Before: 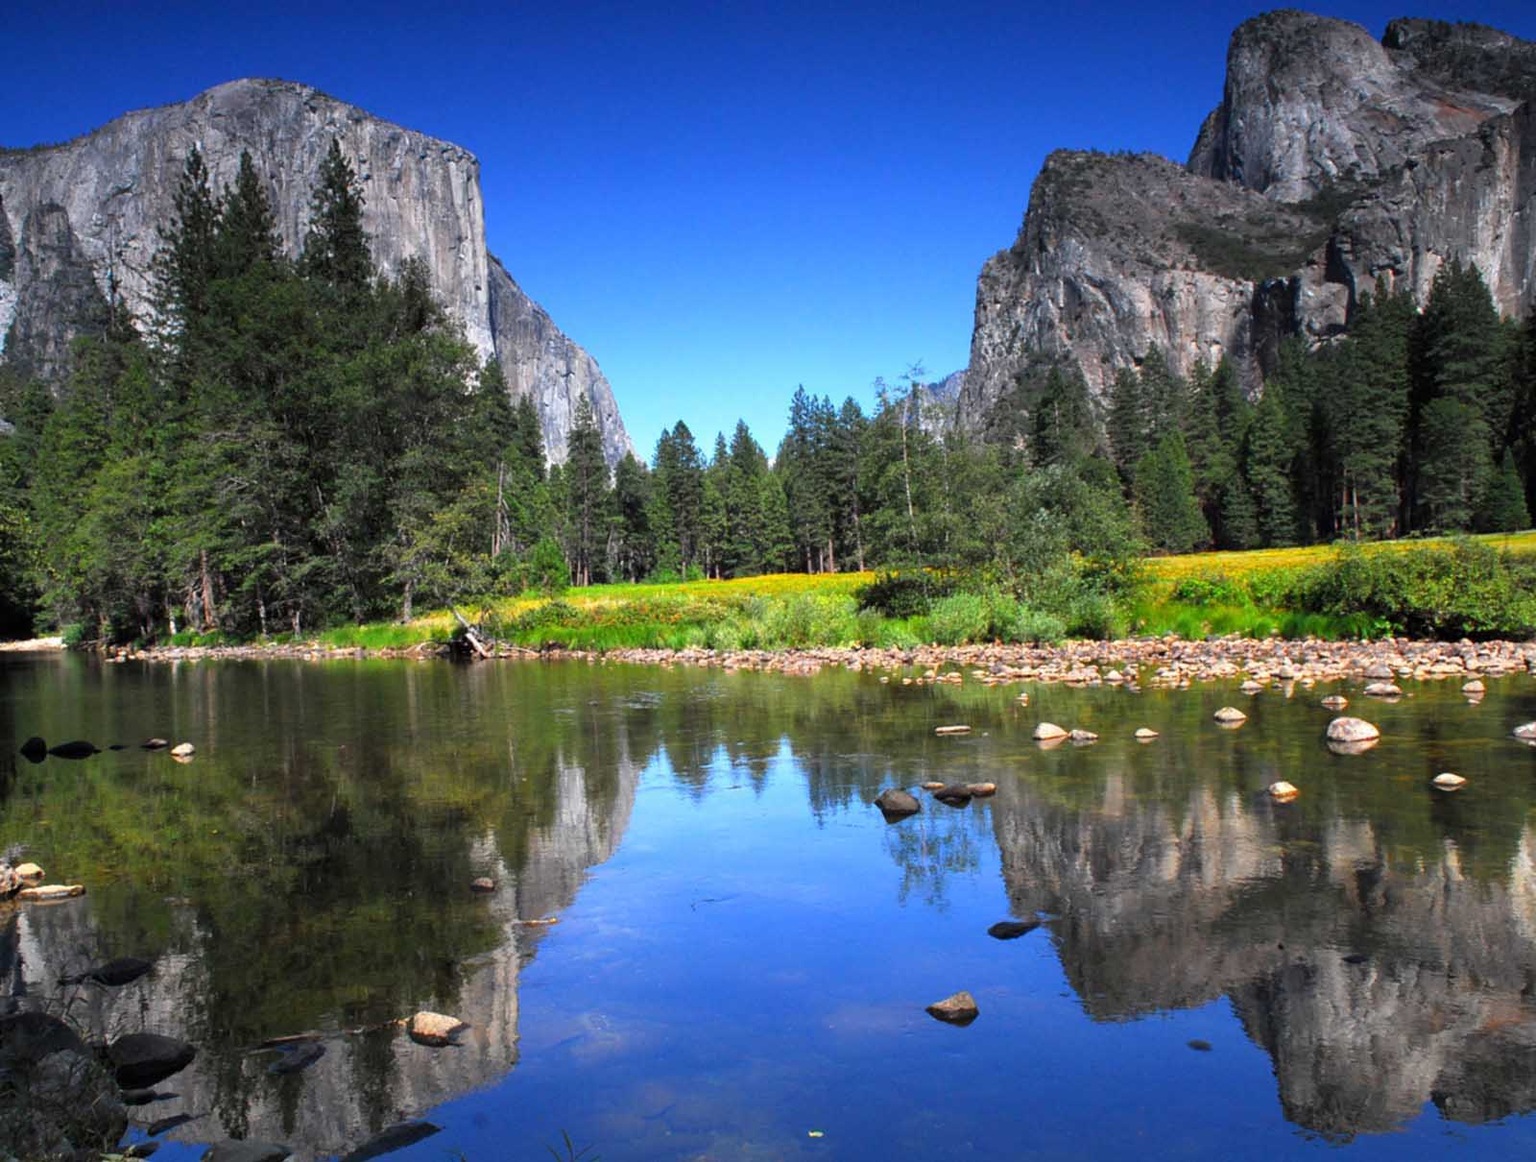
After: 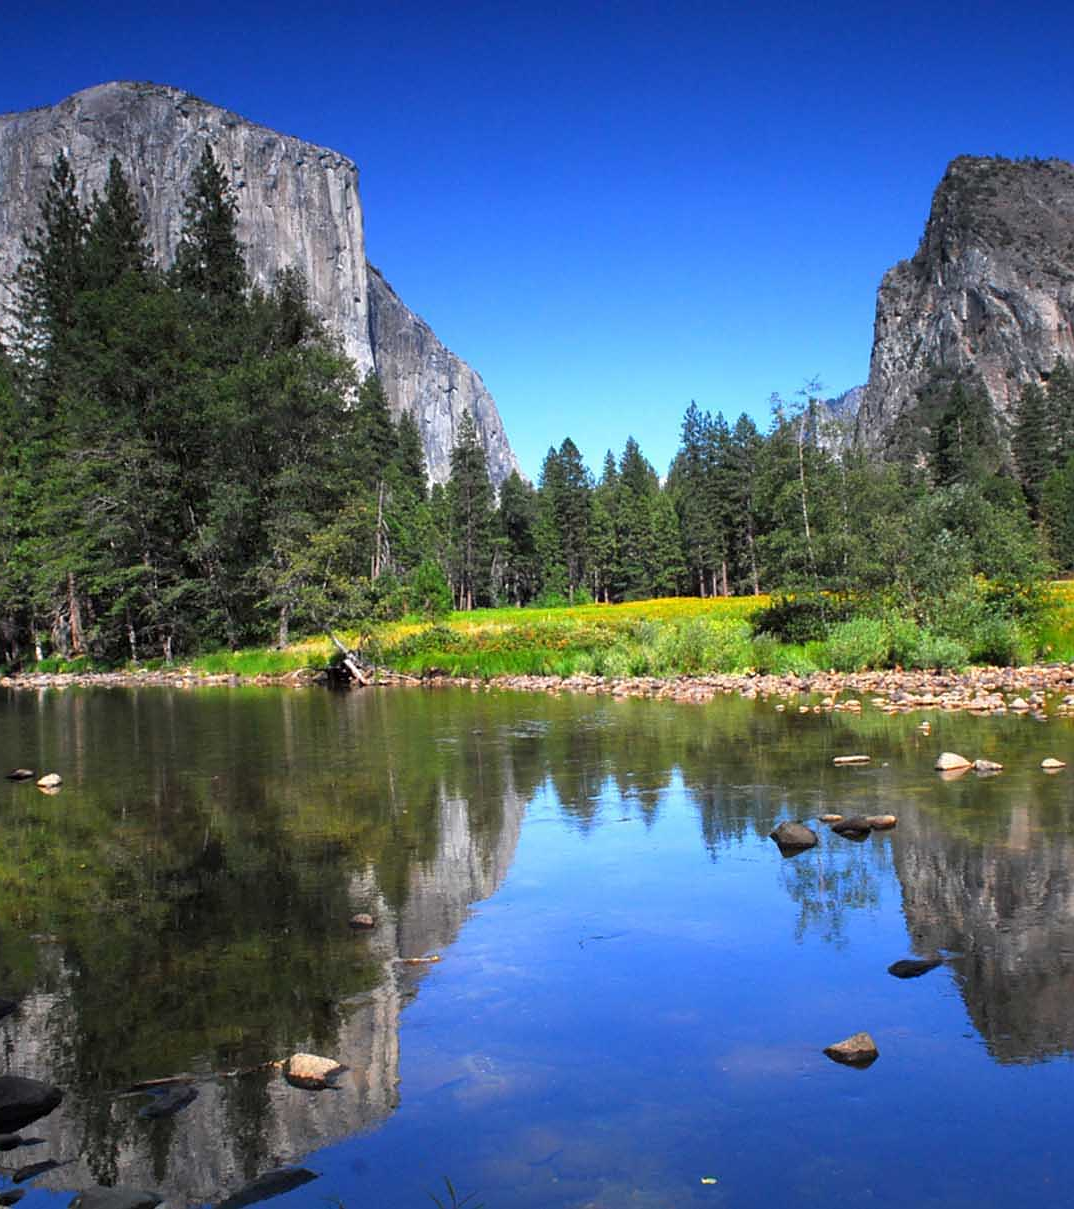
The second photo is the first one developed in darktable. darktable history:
crop and rotate: left 8.856%, right 23.96%
sharpen: radius 1.019
